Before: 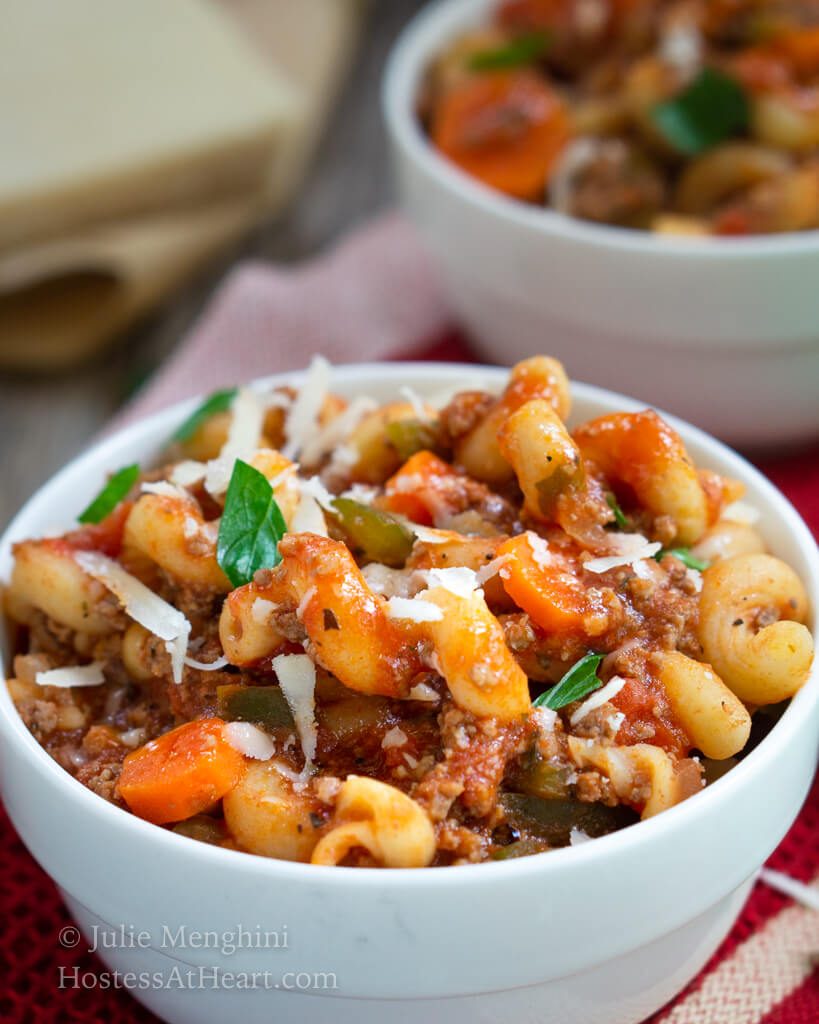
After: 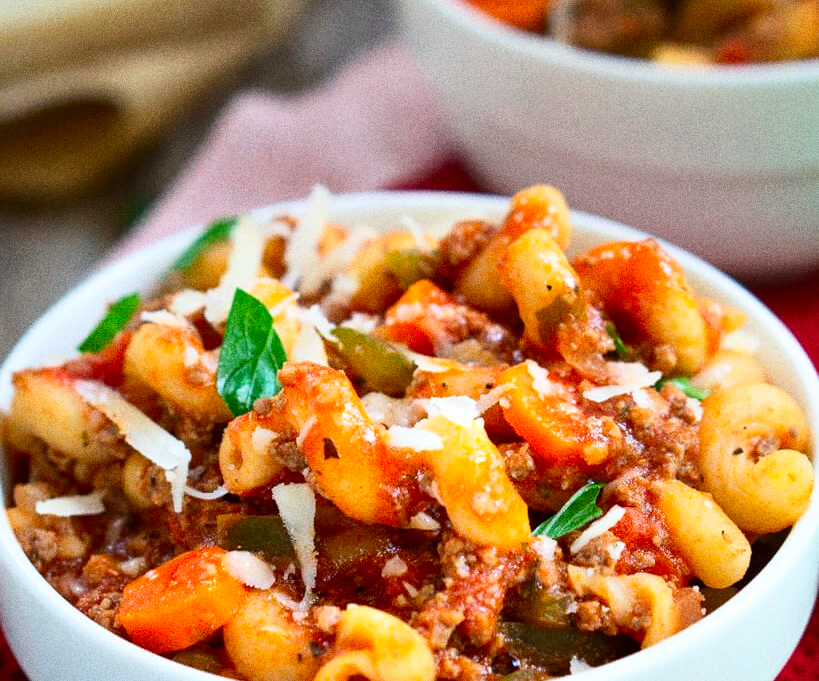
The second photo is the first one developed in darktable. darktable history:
crop: top 16.727%, bottom 16.727%
exposure: black level correction 0.001, compensate highlight preservation false
contrast brightness saturation: contrast 0.23, brightness 0.1, saturation 0.29
grain: coarseness 0.09 ISO, strength 40%
